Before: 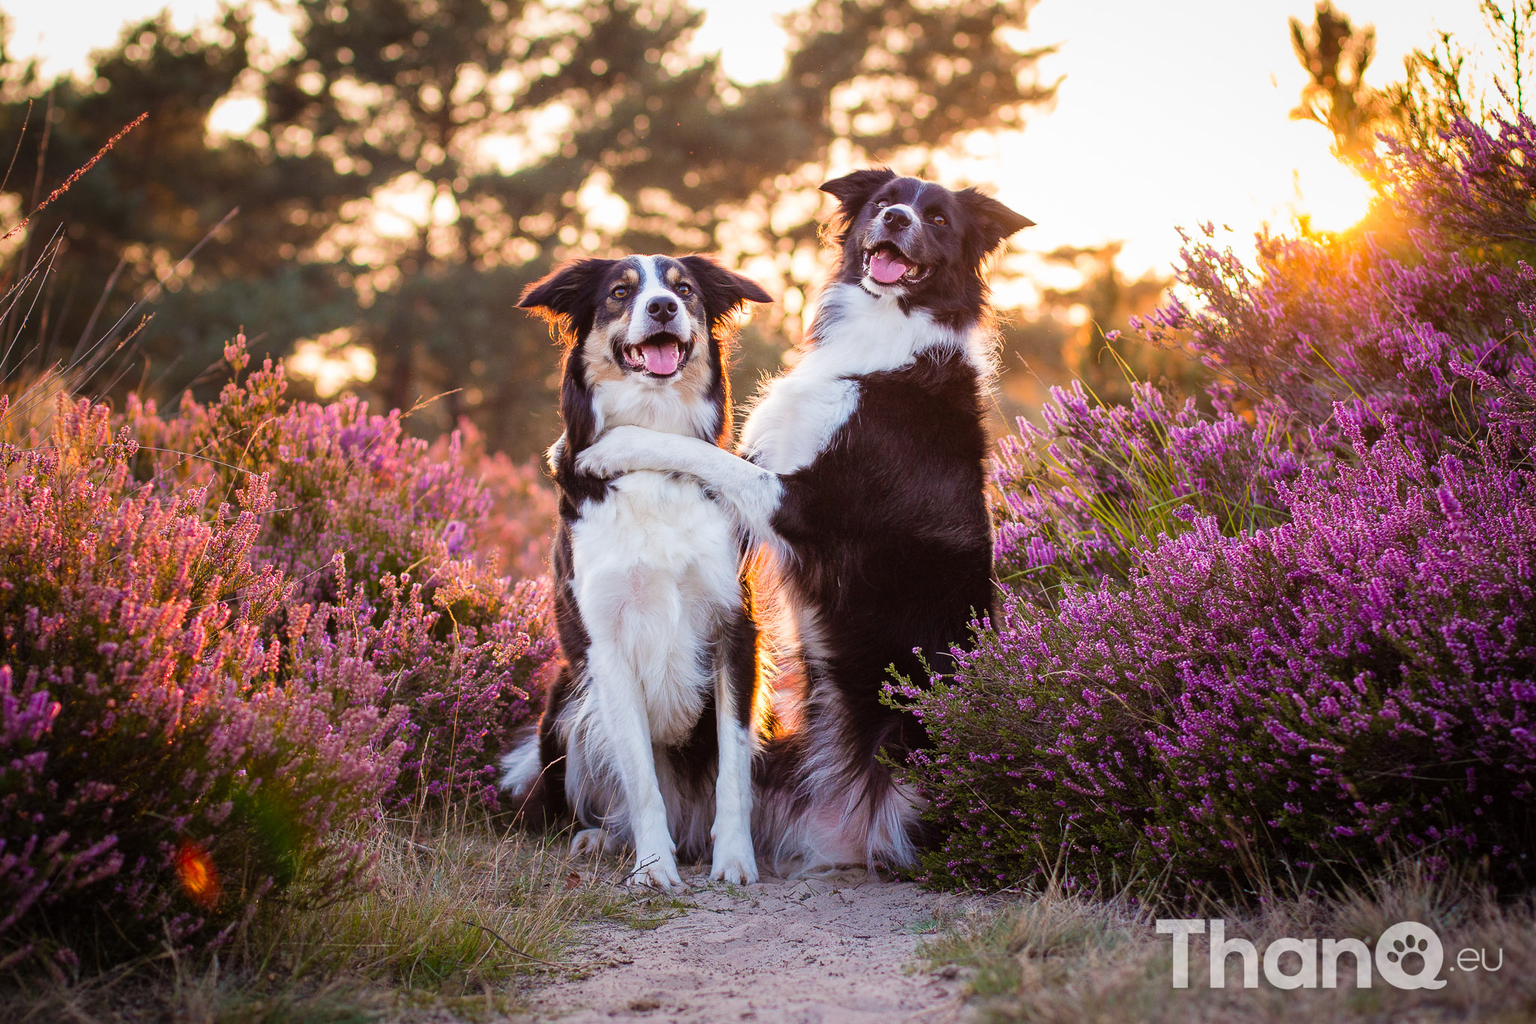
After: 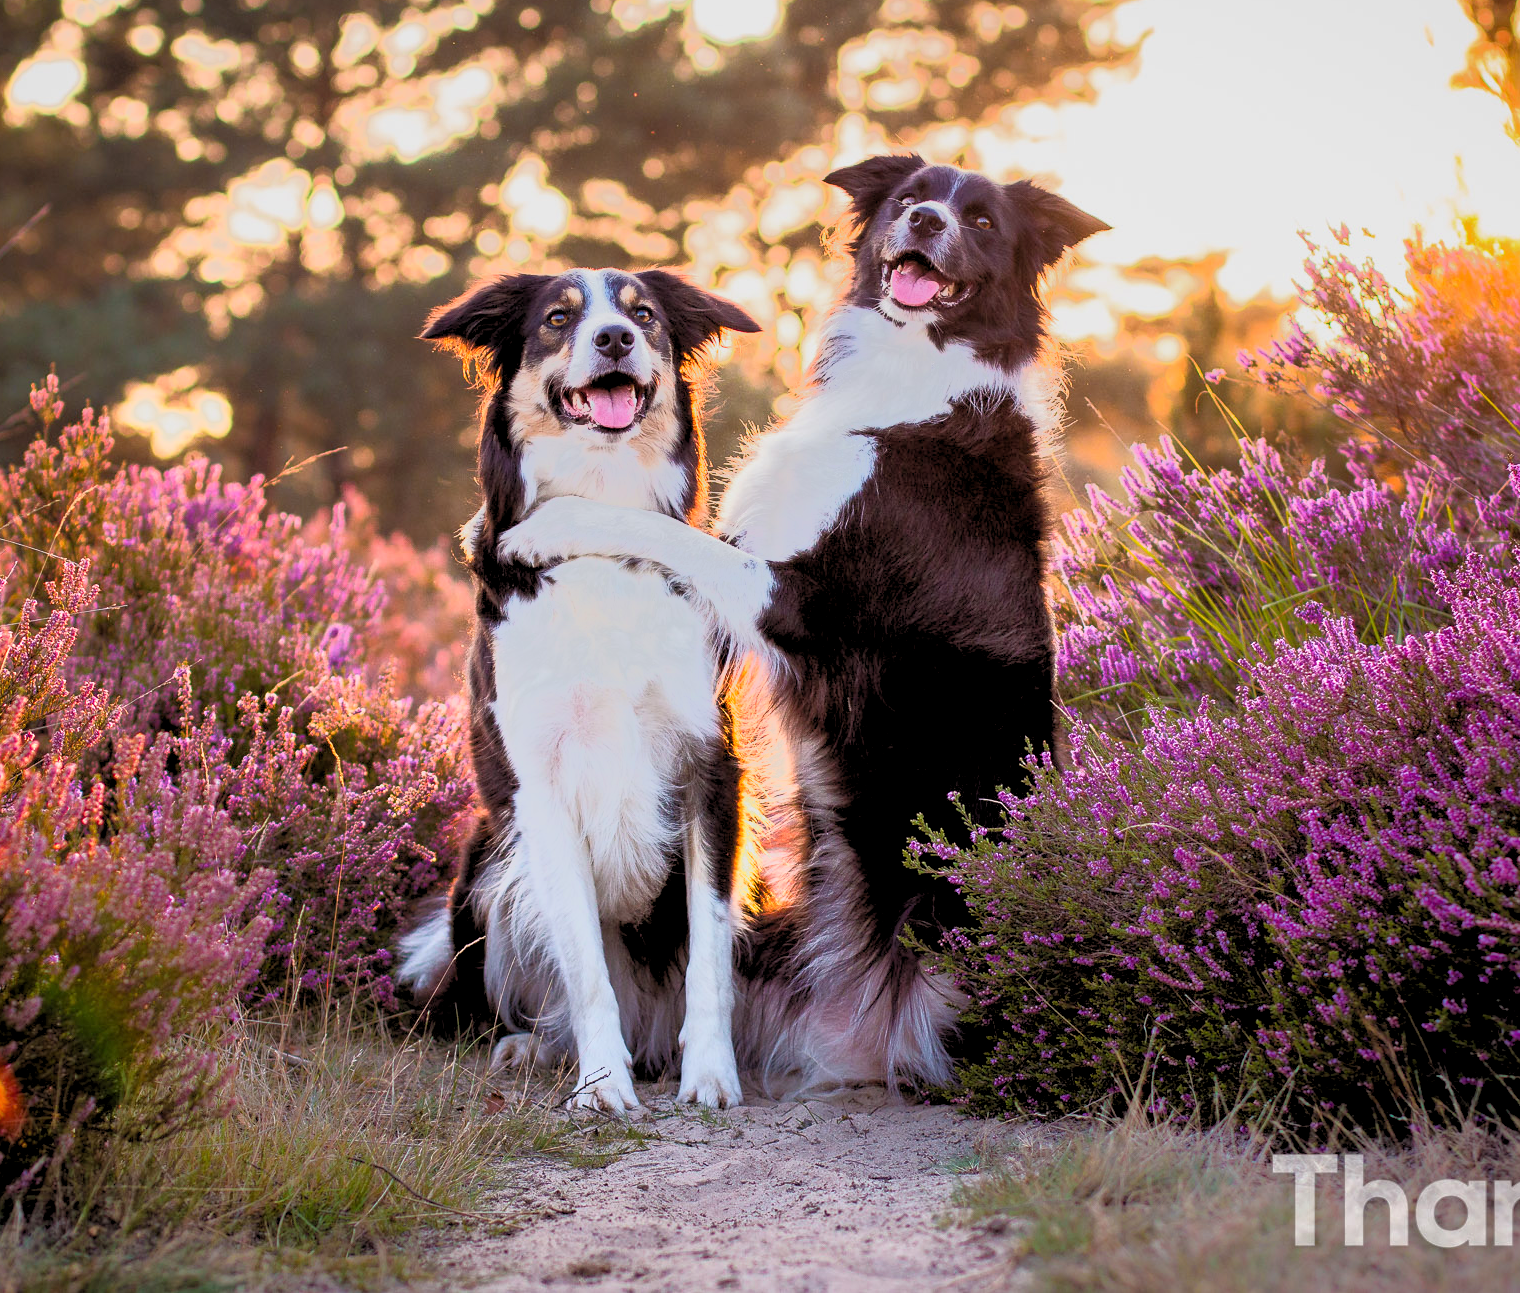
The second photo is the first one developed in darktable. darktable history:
rgb levels: levels [[0.013, 0.434, 0.89], [0, 0.5, 1], [0, 0.5, 1]]
crop and rotate: left 13.15%, top 5.251%, right 12.609%
tone equalizer: -7 EV -0.63 EV, -6 EV 1 EV, -5 EV -0.45 EV, -4 EV 0.43 EV, -3 EV 0.41 EV, -2 EV 0.15 EV, -1 EV -0.15 EV, +0 EV -0.39 EV, smoothing diameter 25%, edges refinement/feathering 10, preserve details guided filter
